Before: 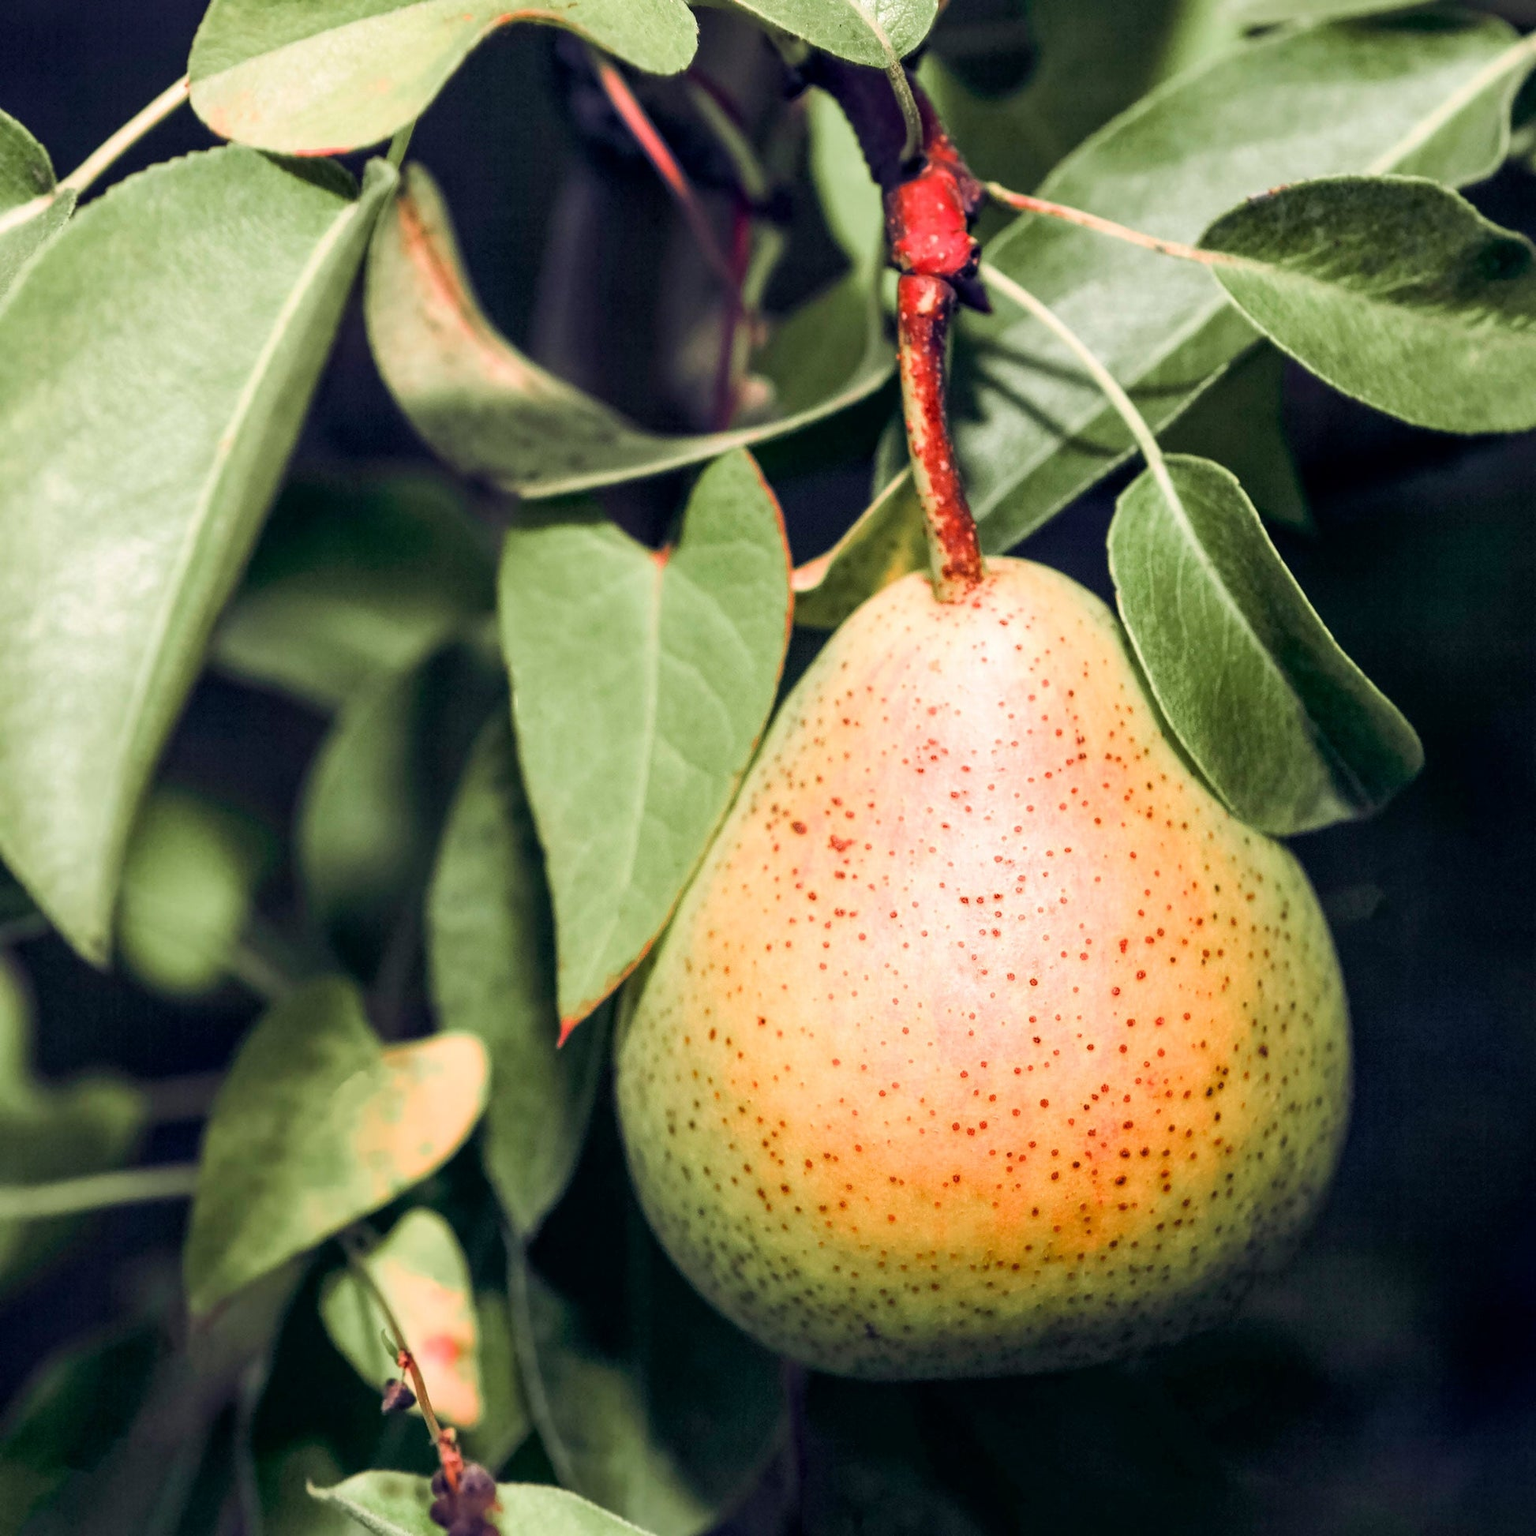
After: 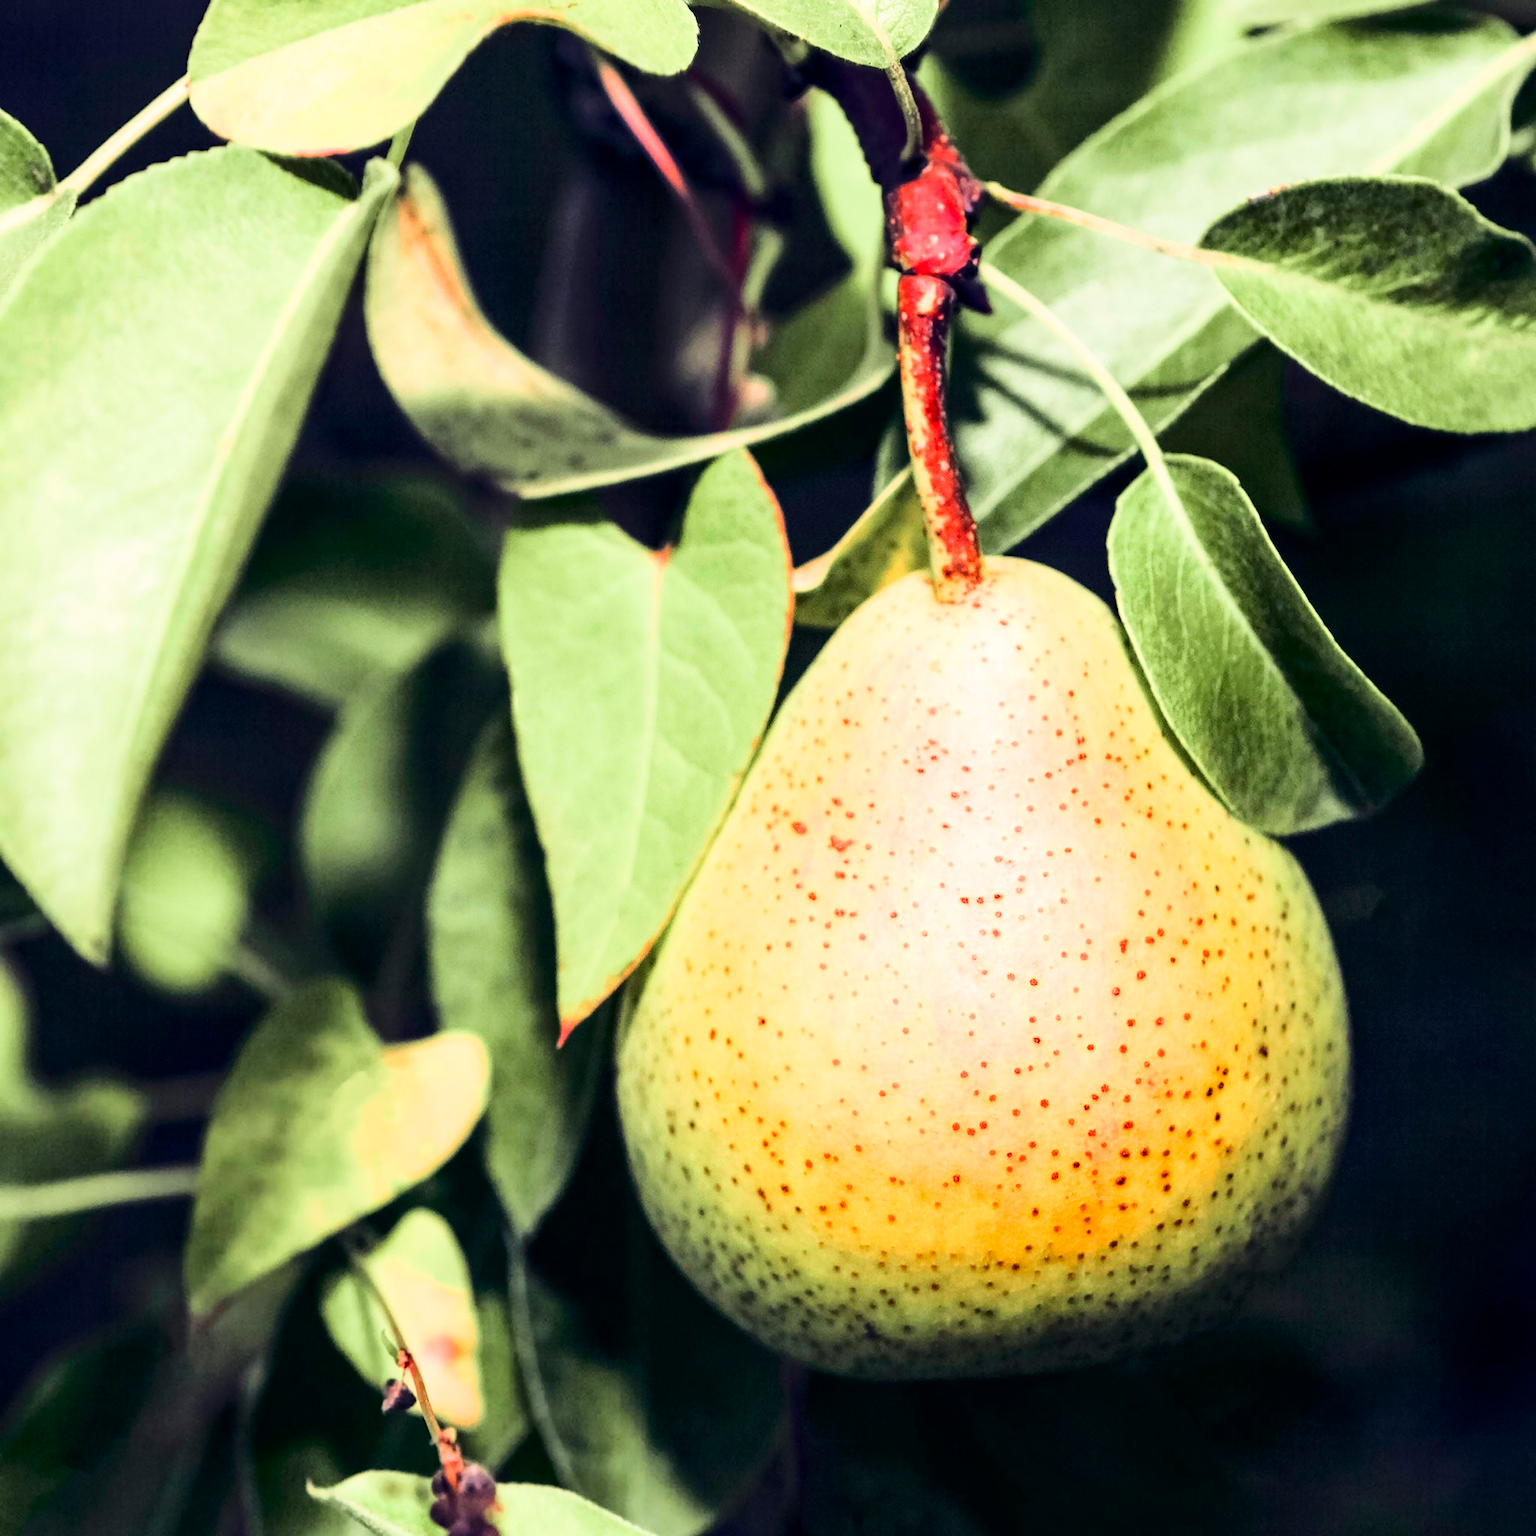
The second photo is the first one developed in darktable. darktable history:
base curve: curves: ch0 [(0, 0) (0.028, 0.03) (0.121, 0.232) (0.46, 0.748) (0.859, 0.968) (1, 1)]
exposure: exposure -0.07 EV, compensate highlight preservation false
contrast brightness saturation: contrast 0.147, brightness -0.006, saturation 0.099
